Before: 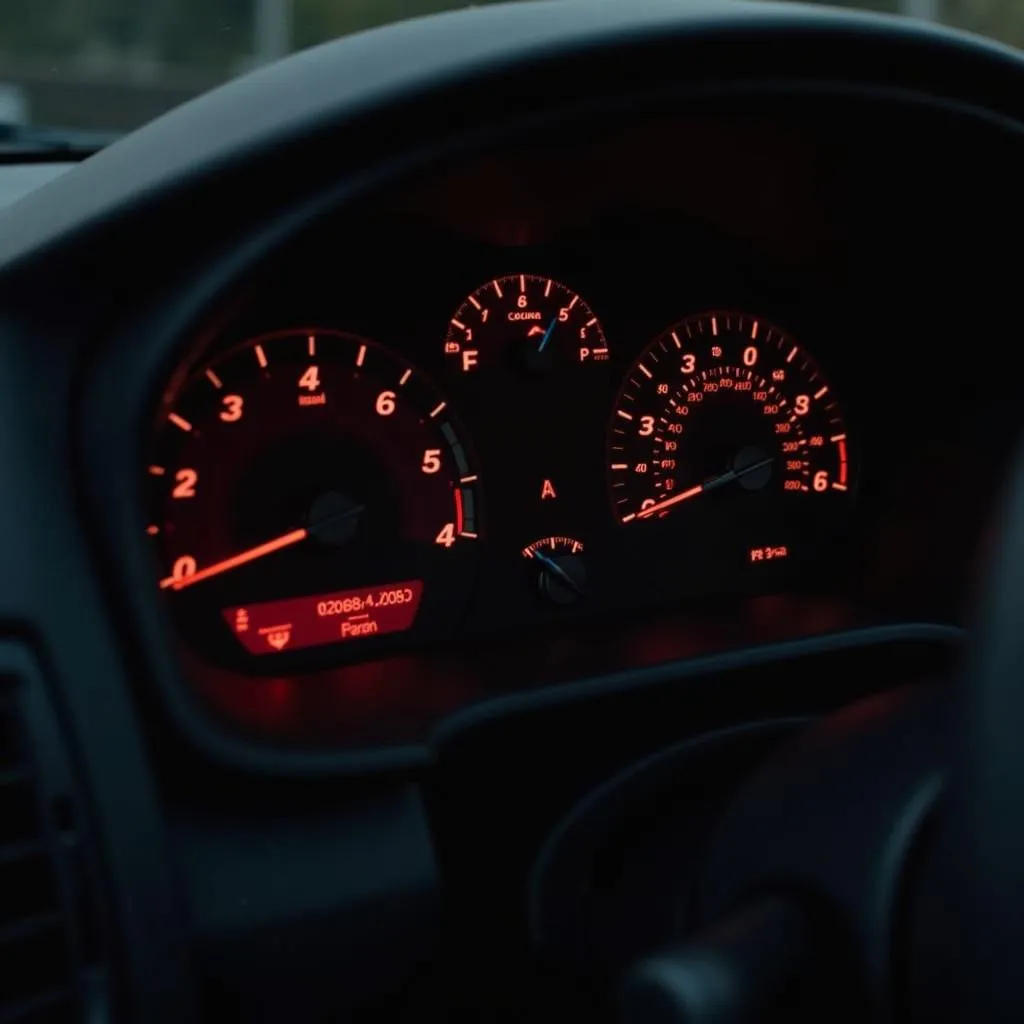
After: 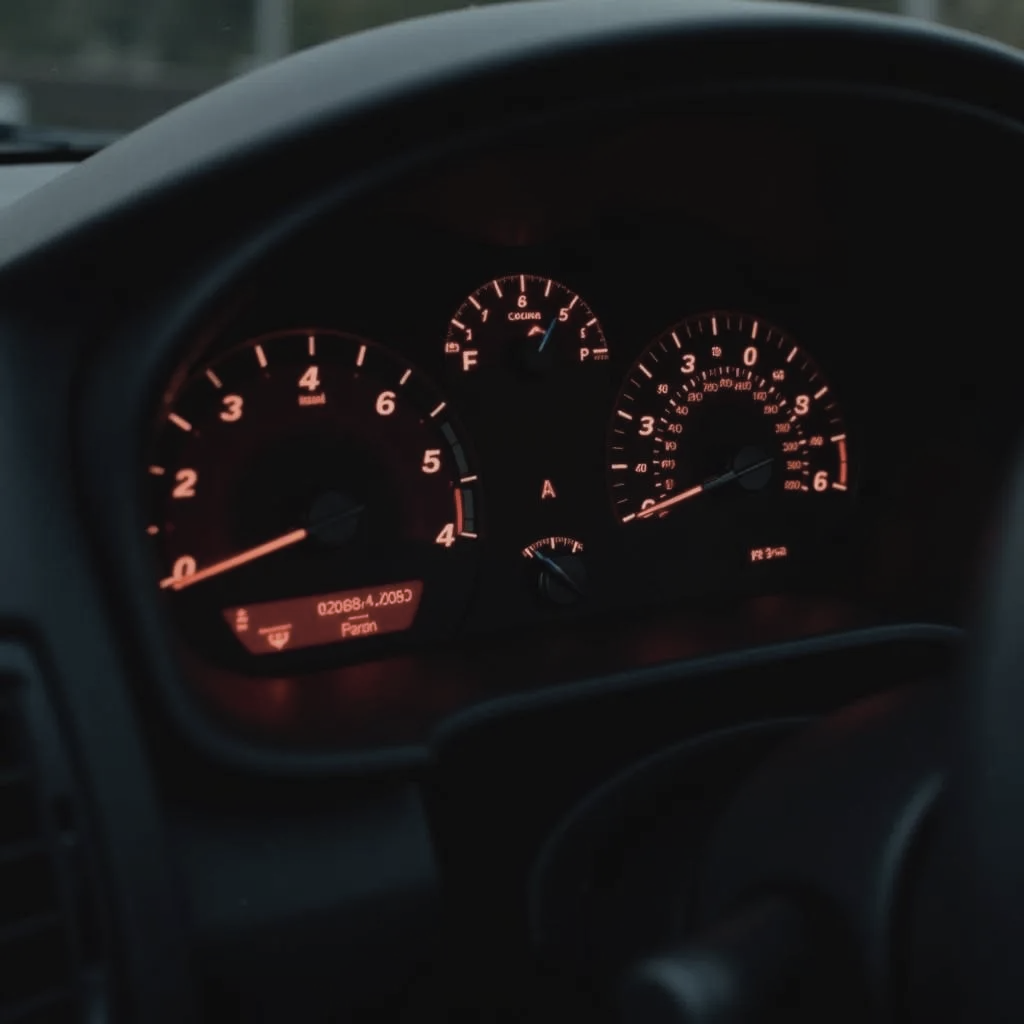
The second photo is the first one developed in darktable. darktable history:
contrast brightness saturation: contrast -0.053, saturation -0.407
